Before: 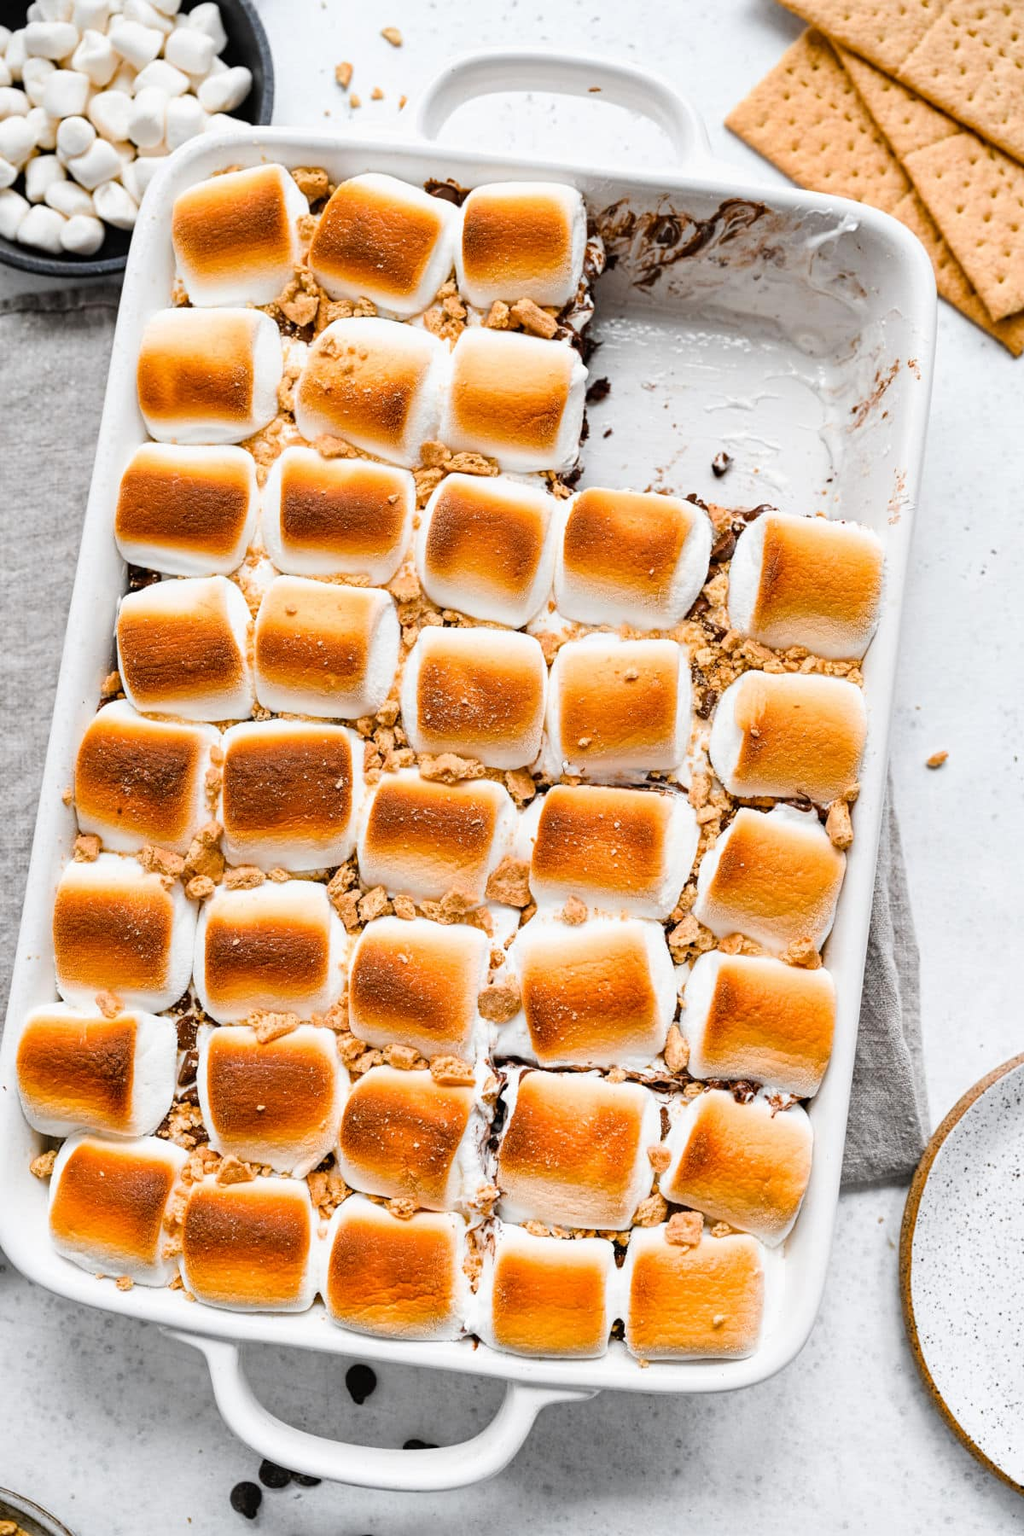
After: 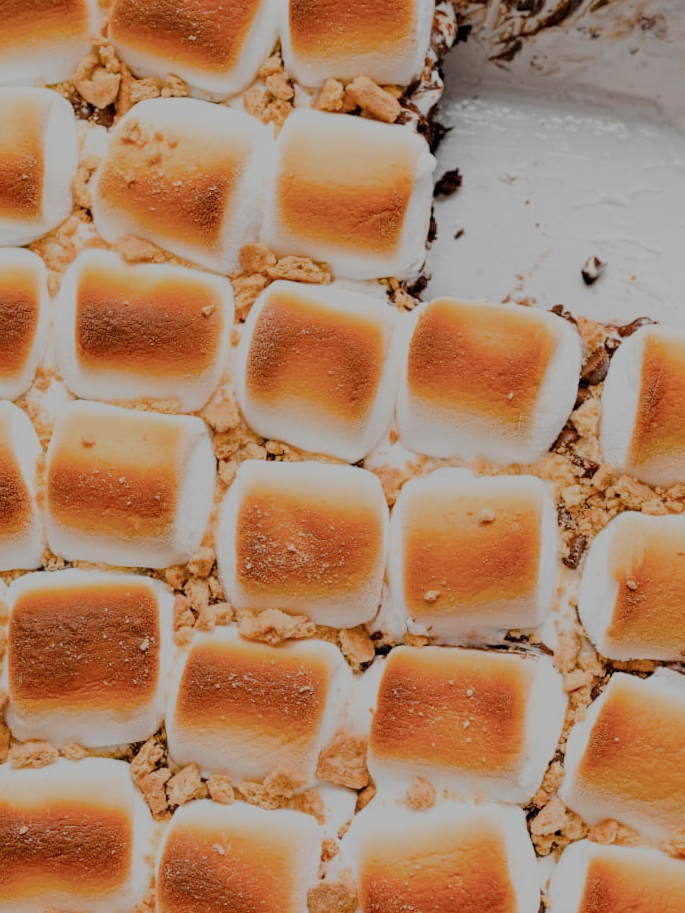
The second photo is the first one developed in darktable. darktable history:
crop: left 21.161%, top 15.264%, right 21.716%, bottom 33.962%
filmic rgb: black relative exposure -7.97 EV, white relative exposure 8.02 EV, hardness 2.43, latitude 10.12%, contrast 0.712, highlights saturation mix 9.11%, shadows ↔ highlights balance 1.8%
